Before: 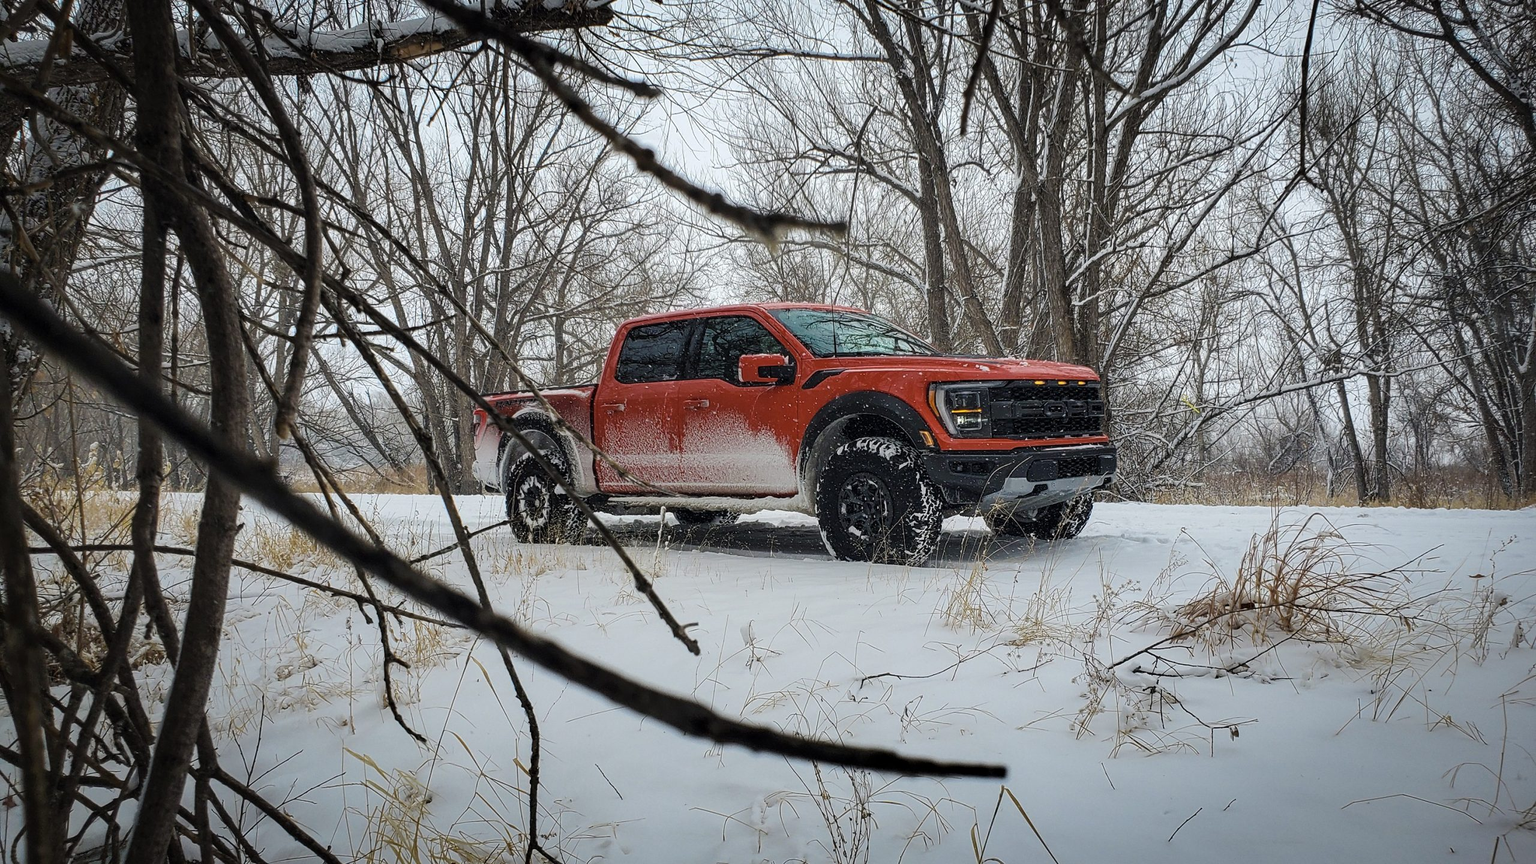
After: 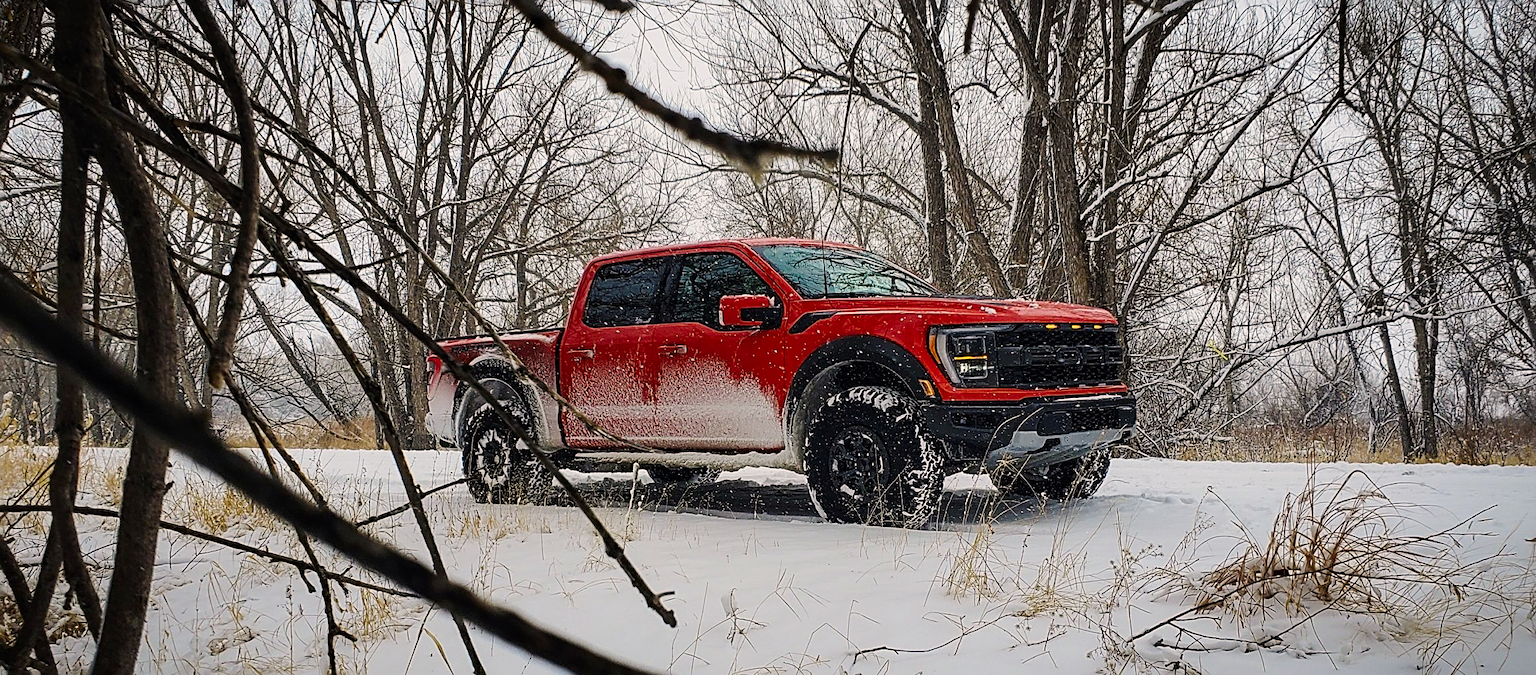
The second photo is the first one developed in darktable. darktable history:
tone curve: curves: ch0 [(0, 0.003) (0.056, 0.041) (0.211, 0.187) (0.482, 0.519) (0.836, 0.864) (0.997, 0.984)]; ch1 [(0, 0) (0.276, 0.206) (0.393, 0.364) (0.482, 0.471) (0.506, 0.5) (0.523, 0.523) (0.572, 0.604) (0.635, 0.665) (0.695, 0.759) (1, 1)]; ch2 [(0, 0) (0.438, 0.456) (0.473, 0.47) (0.503, 0.503) (0.536, 0.527) (0.562, 0.584) (0.612, 0.61) (0.679, 0.72) (1, 1)], preserve colors none
contrast brightness saturation: contrast 0.091, saturation 0.27
color correction: highlights a* 3.86, highlights b* 5.07
crop: left 5.694%, top 10.085%, right 3.655%, bottom 19.019%
contrast equalizer: y [[0.5 ×6], [0.5 ×6], [0.5, 0.5, 0.501, 0.545, 0.707, 0.863], [0 ×6], [0 ×6]]
sharpen: radius 2.734
exposure: exposure -0.216 EV, compensate exposure bias true, compensate highlight preservation false
